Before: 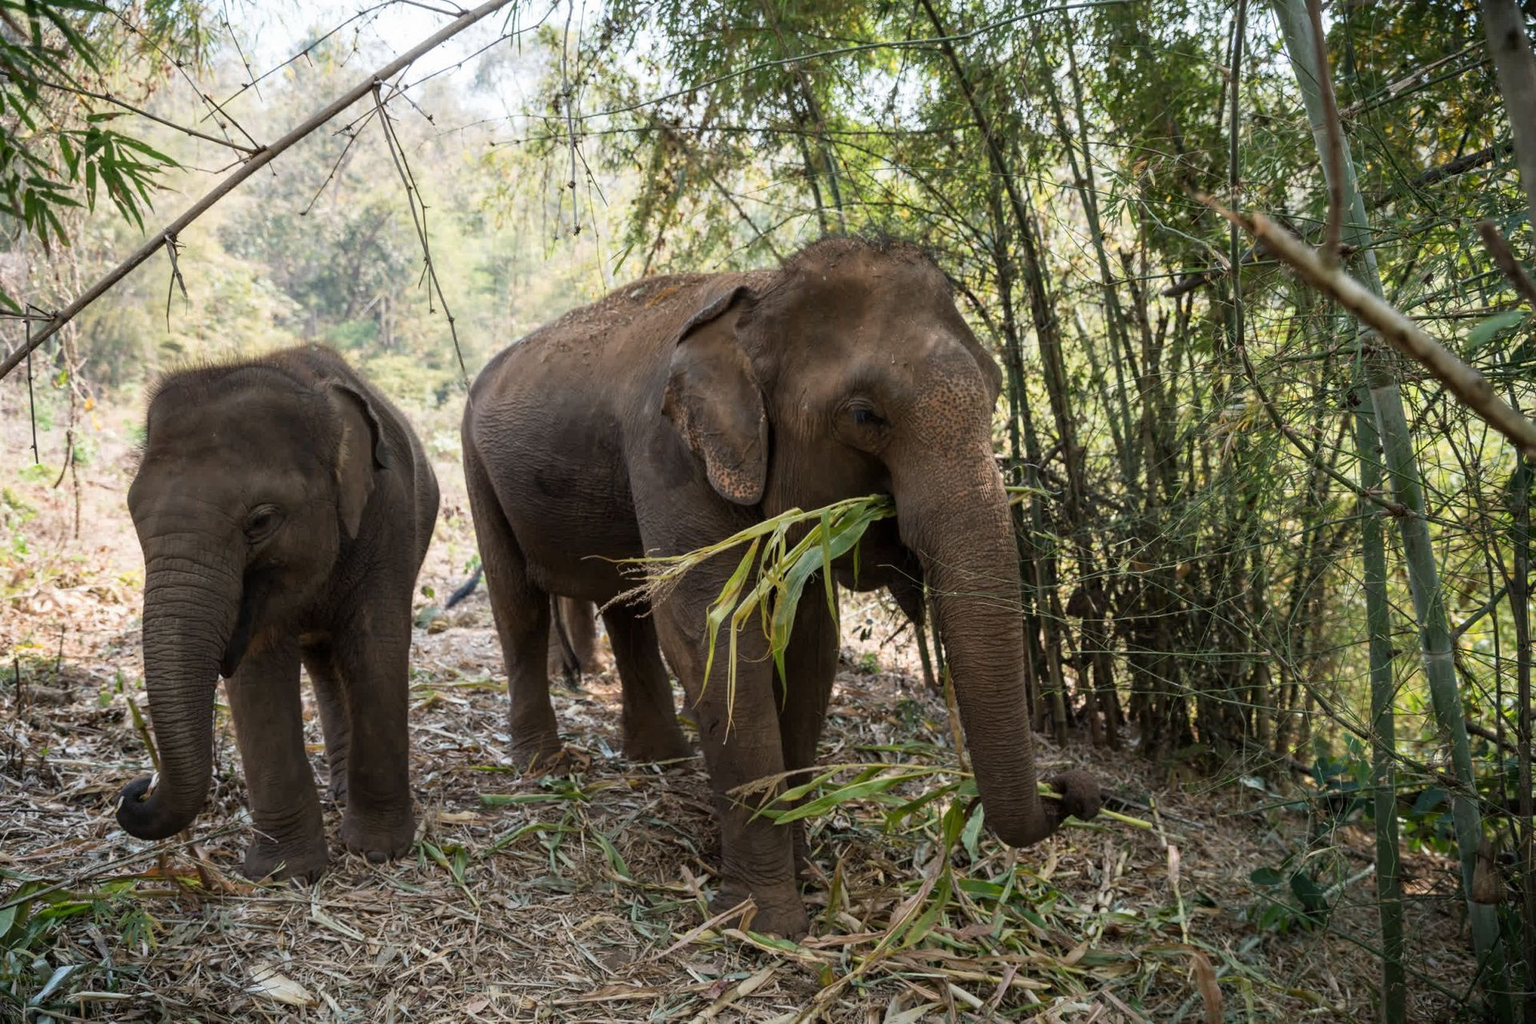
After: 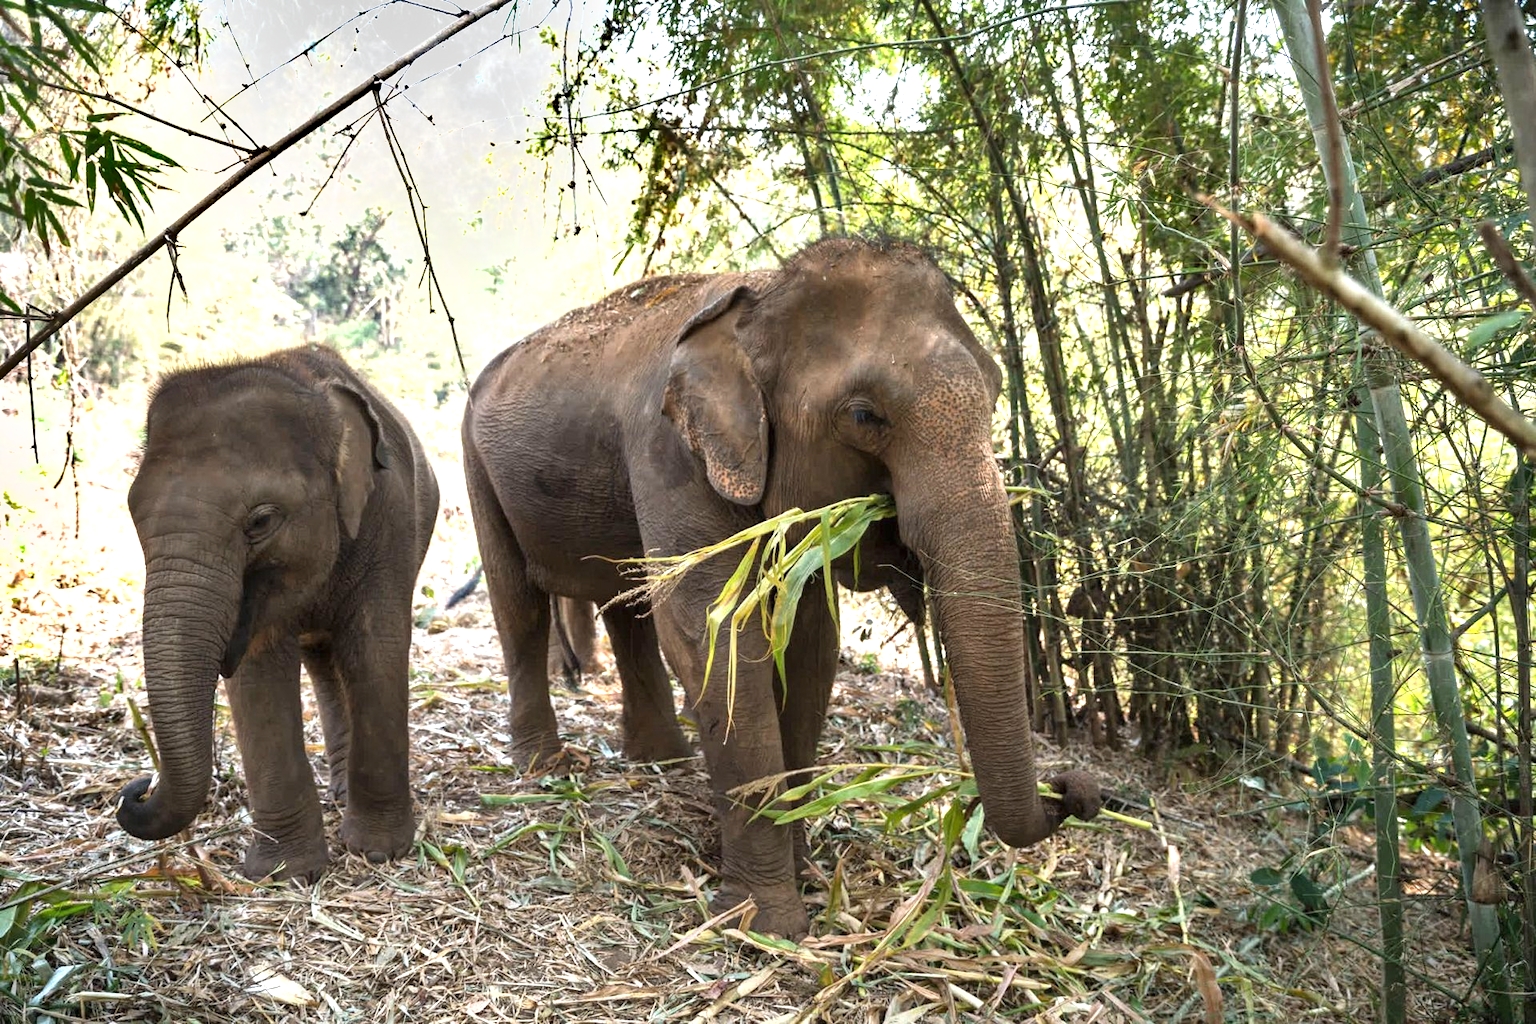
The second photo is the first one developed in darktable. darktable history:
exposure: black level correction 0, exposure 1.2 EV, compensate highlight preservation false
shadows and highlights: low approximation 0.01, soften with gaussian
